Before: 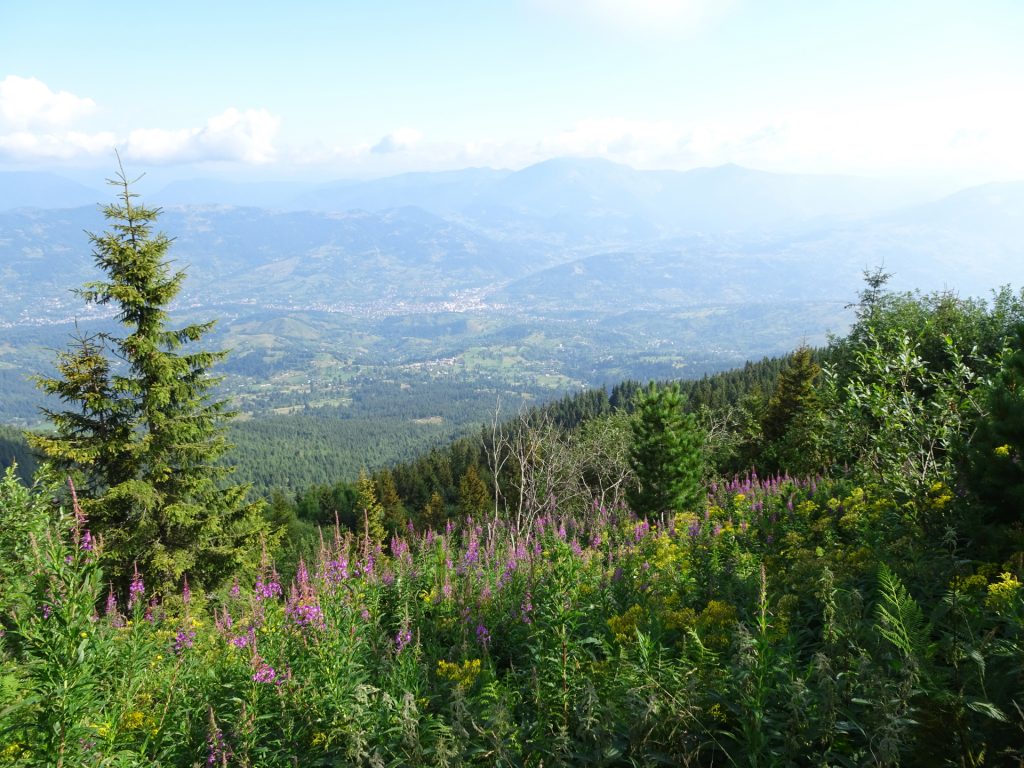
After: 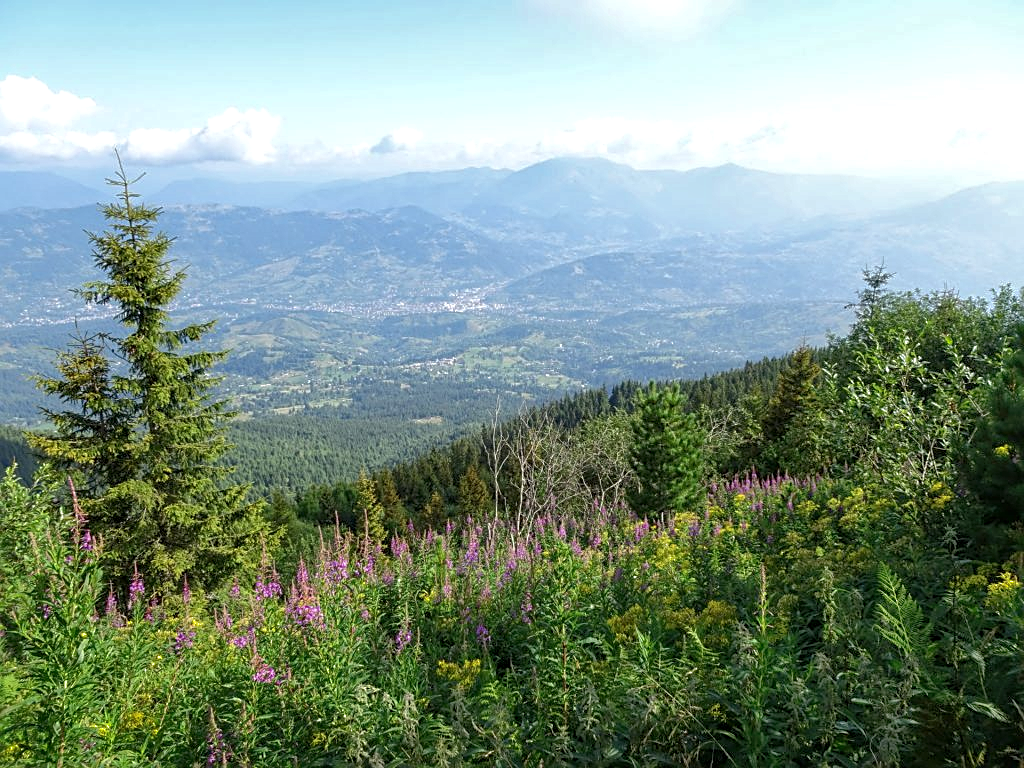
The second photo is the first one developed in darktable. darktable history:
sharpen: on, module defaults
shadows and highlights: on, module defaults
local contrast: detail 130%
